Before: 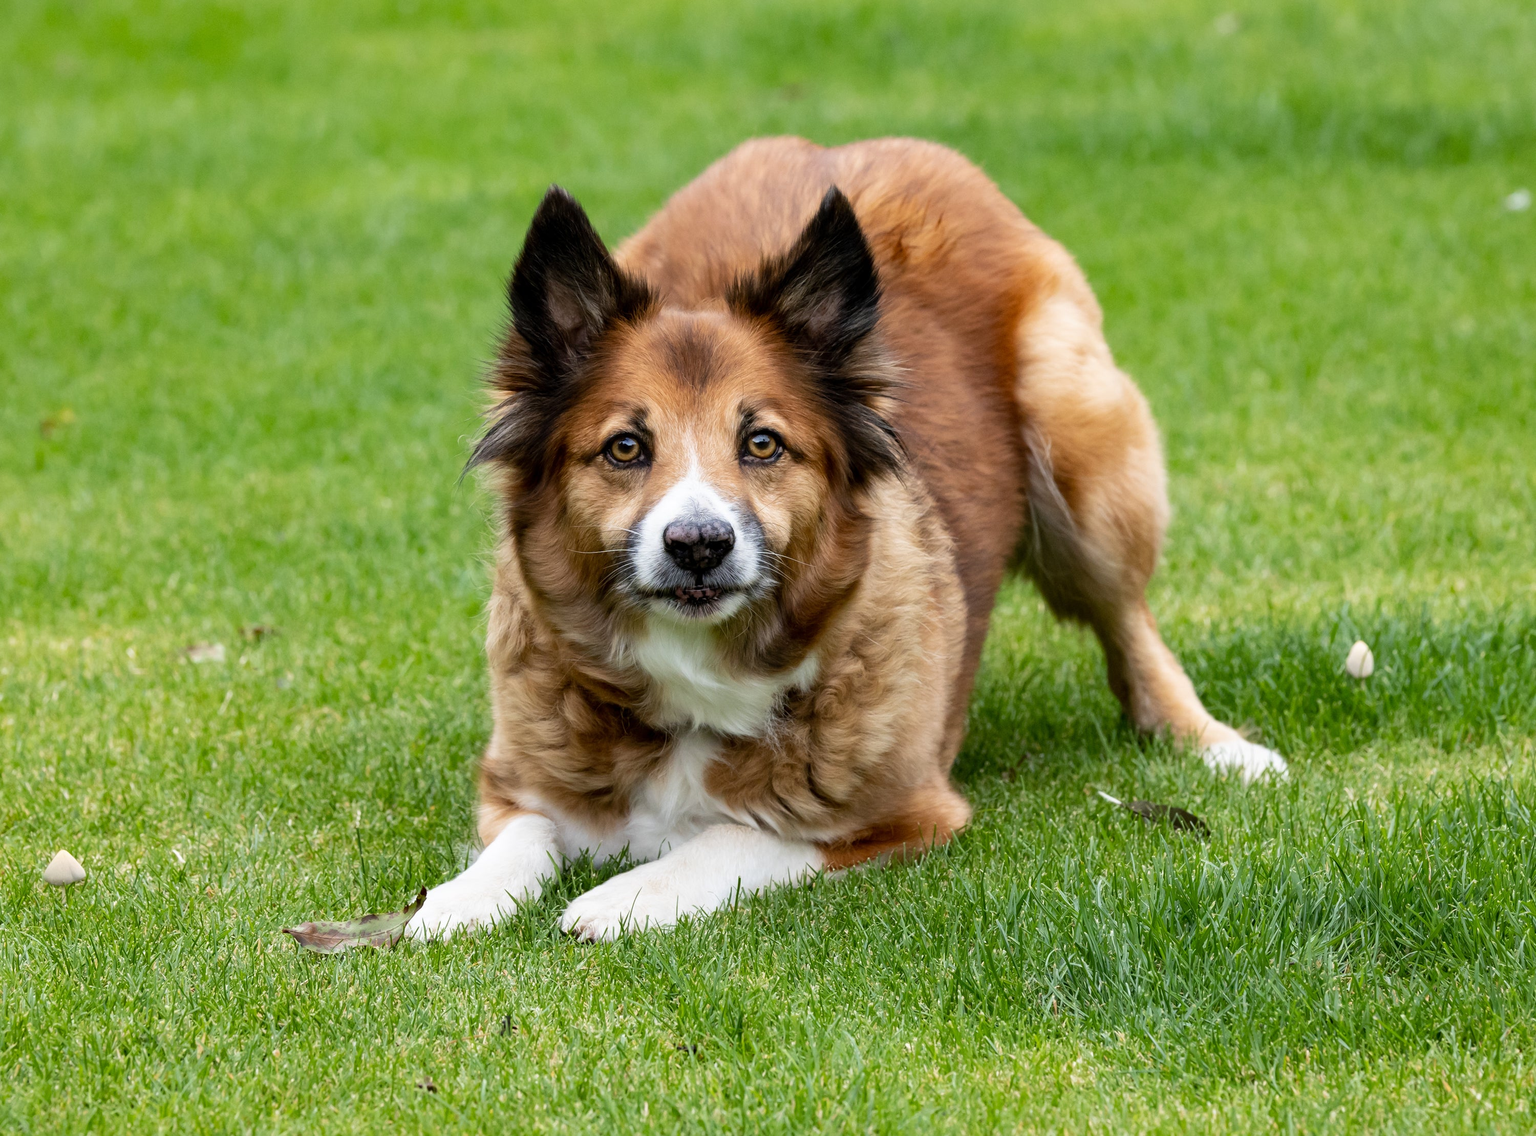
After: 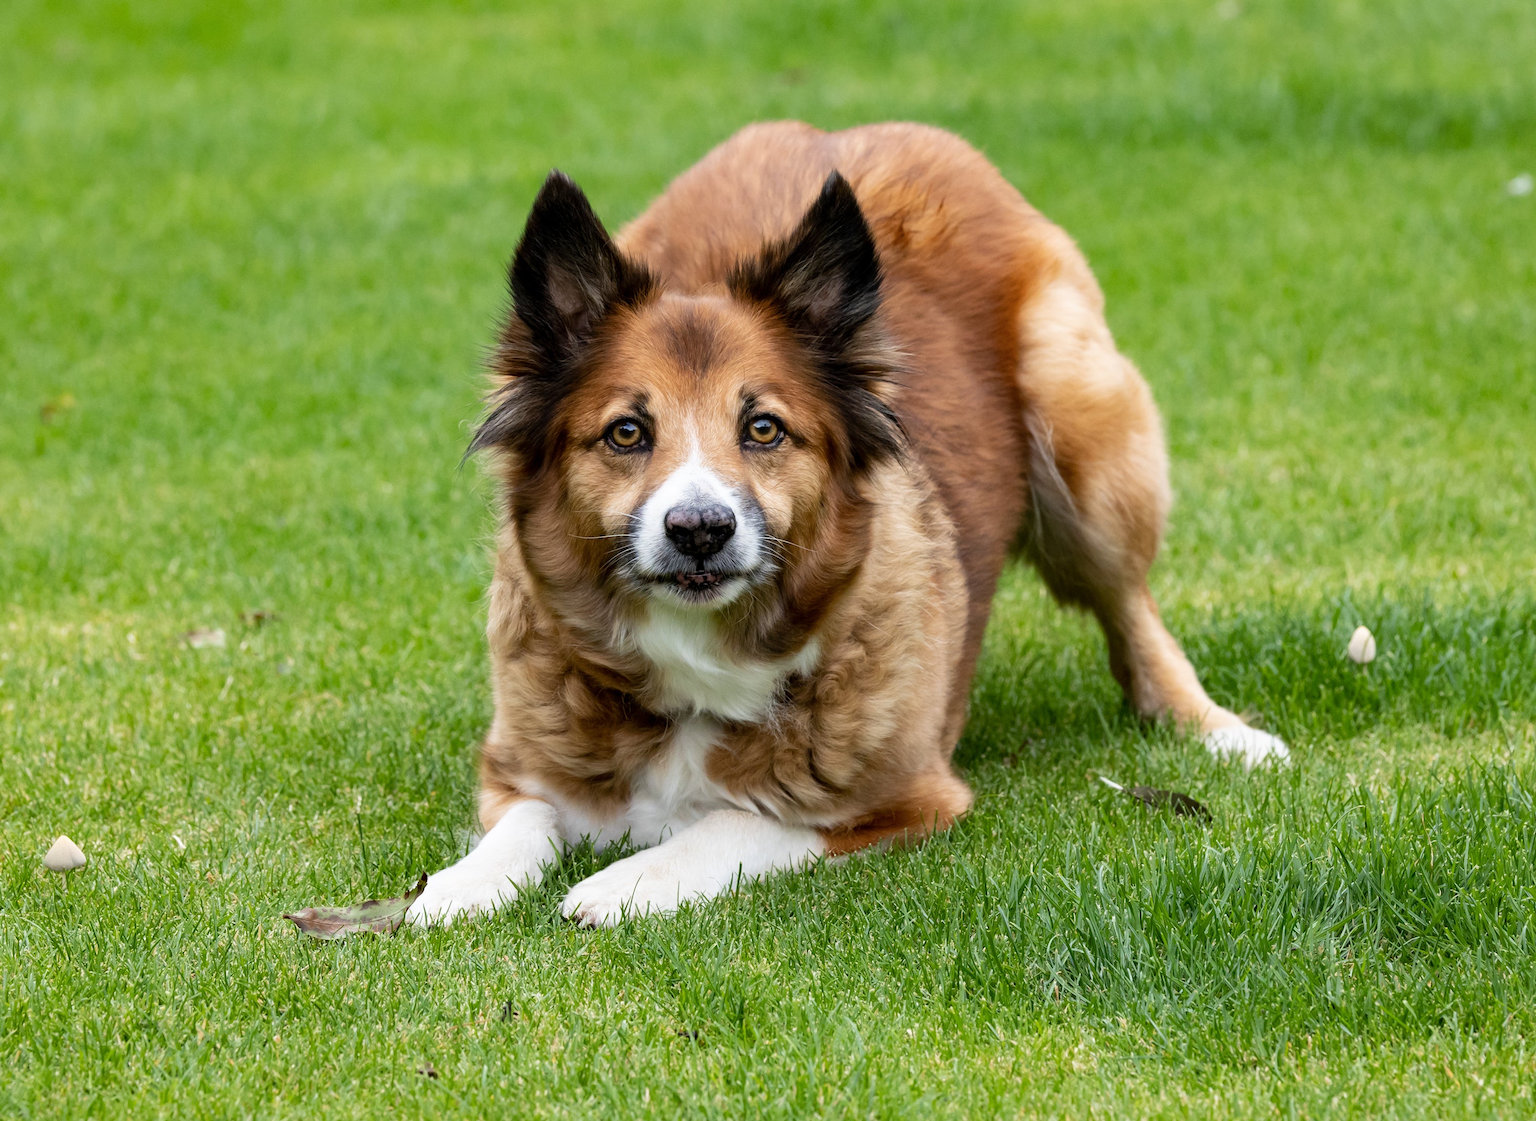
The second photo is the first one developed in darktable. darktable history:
crop: top 1.437%, right 0.118%
color balance rgb: perceptual saturation grading › global saturation 0.361%
